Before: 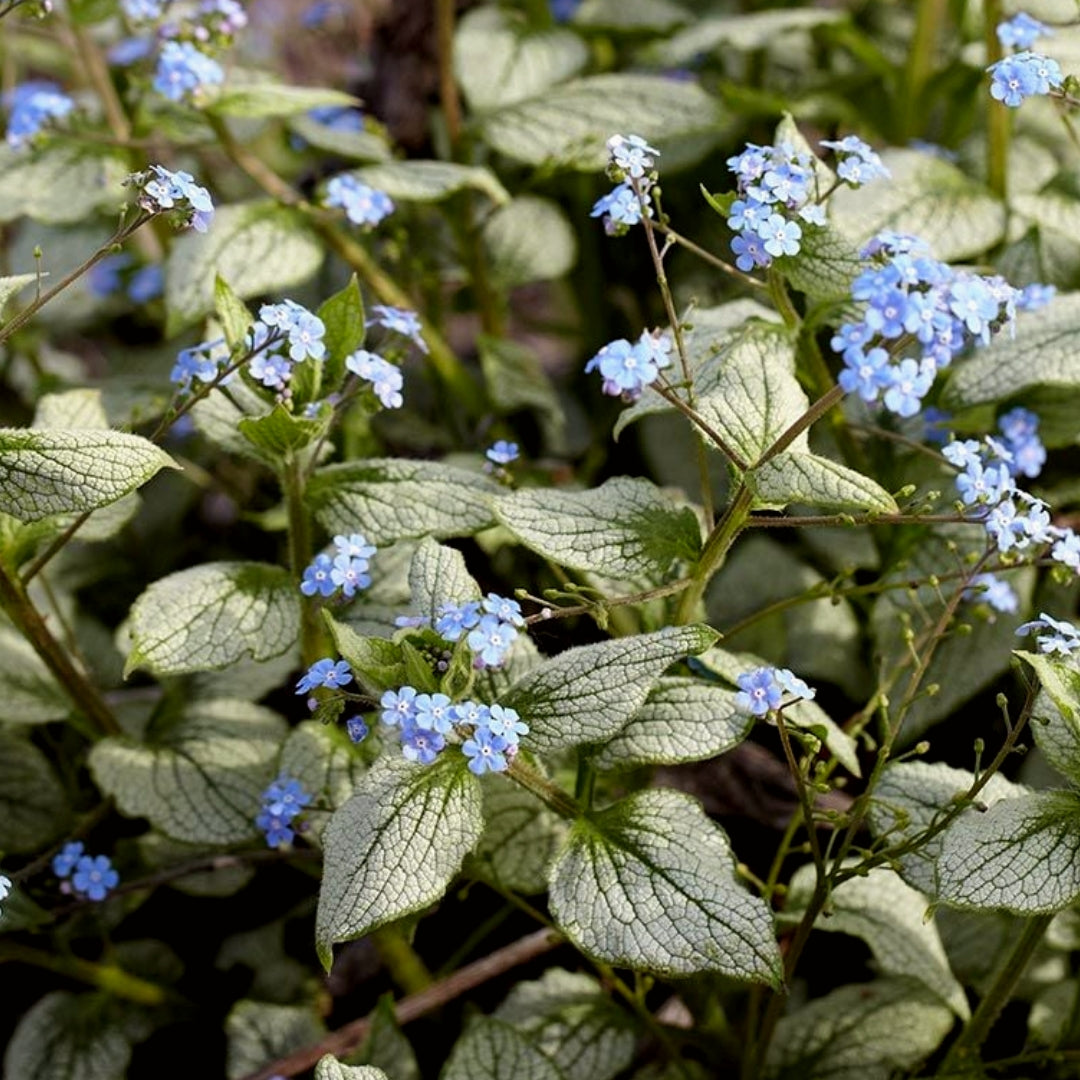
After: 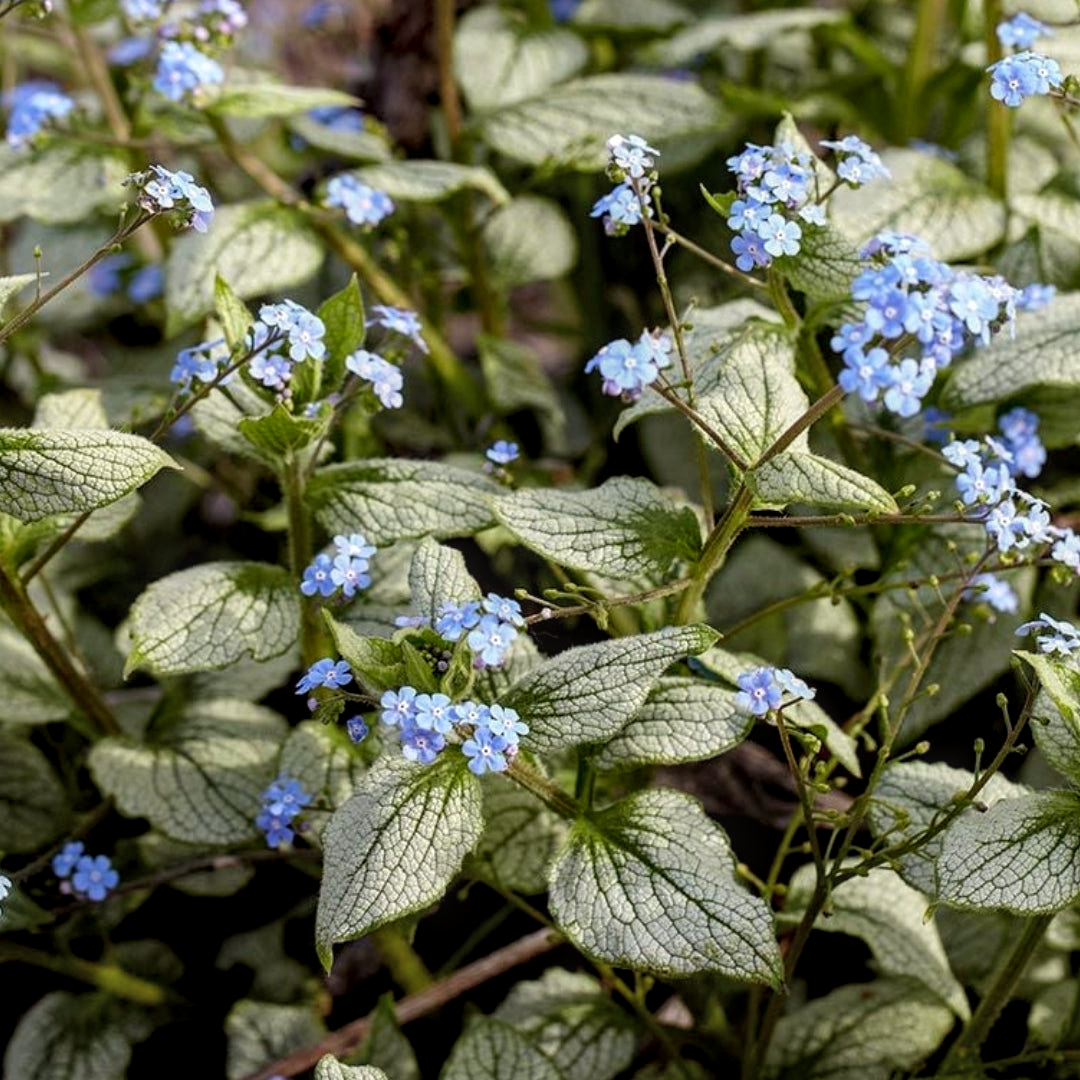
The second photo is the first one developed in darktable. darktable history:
shadows and highlights: shadows 25.27, highlights -26.36
local contrast: on, module defaults
